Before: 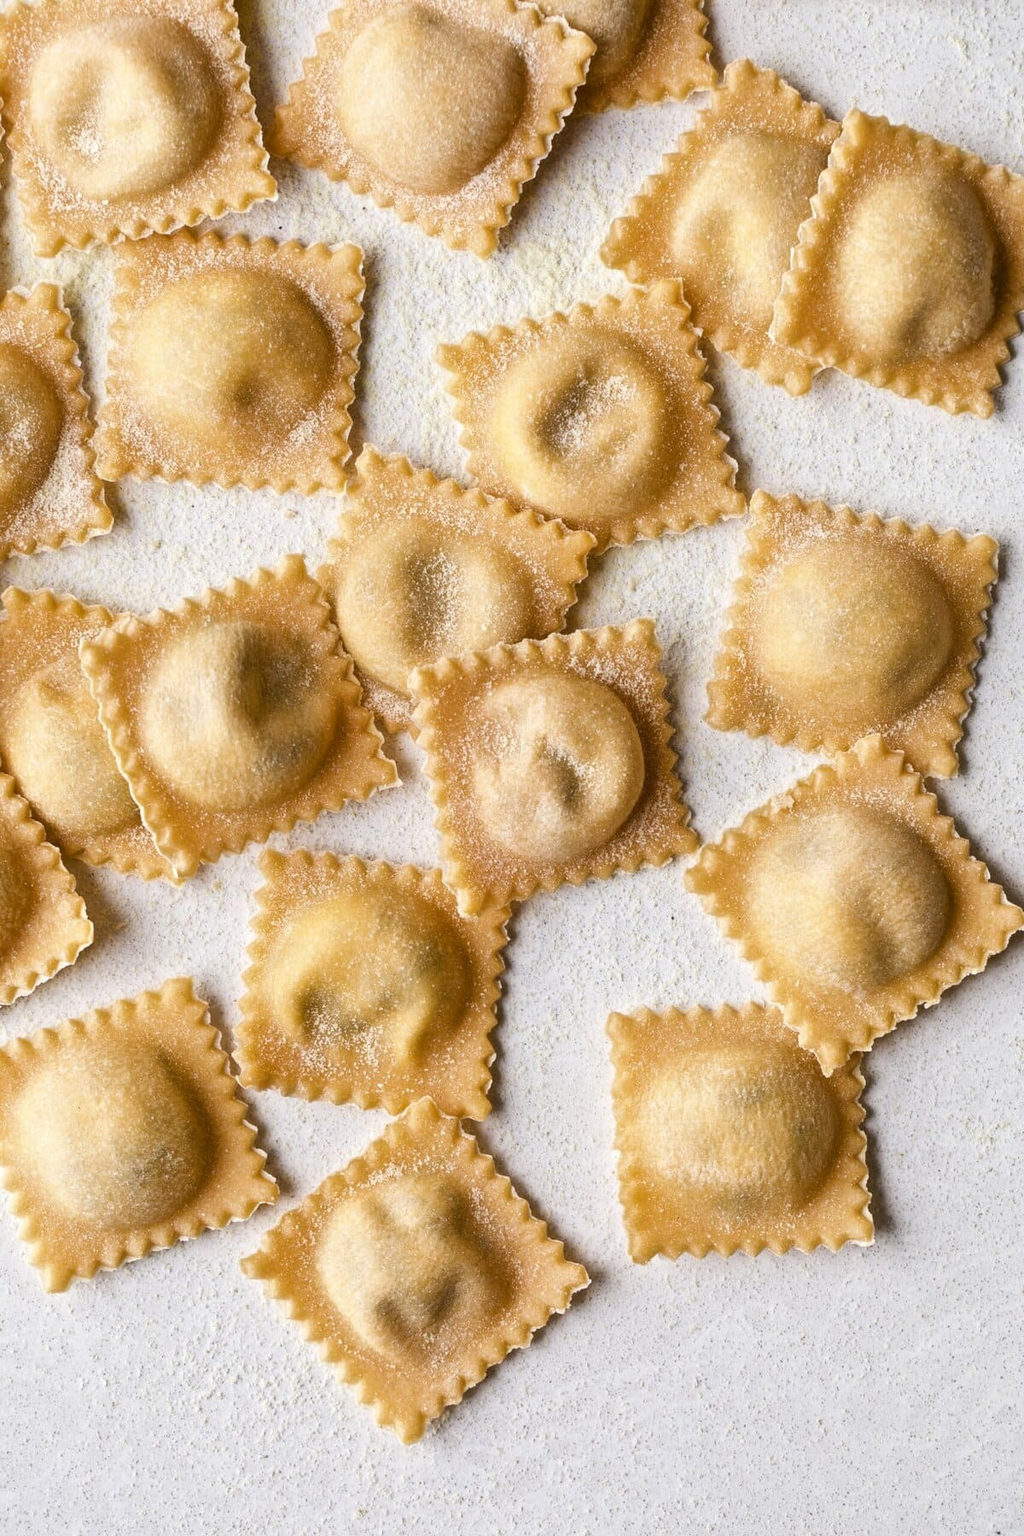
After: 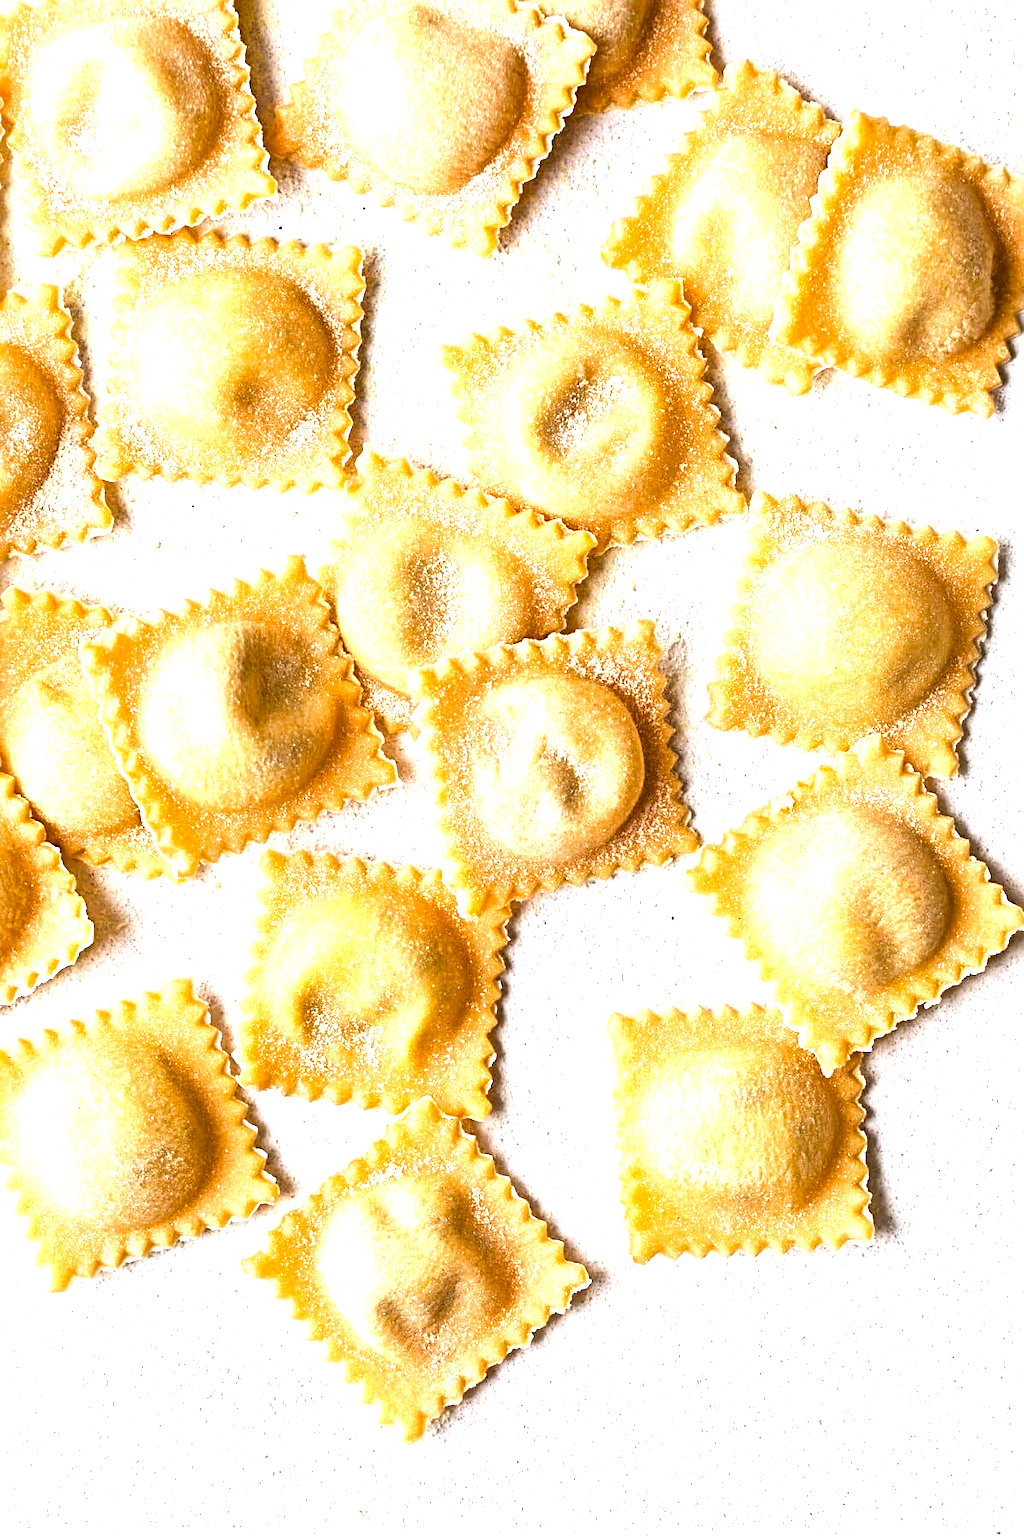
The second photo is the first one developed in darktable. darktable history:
sharpen: radius 4
exposure: black level correction 0, exposure 1.2 EV, compensate highlight preservation false
